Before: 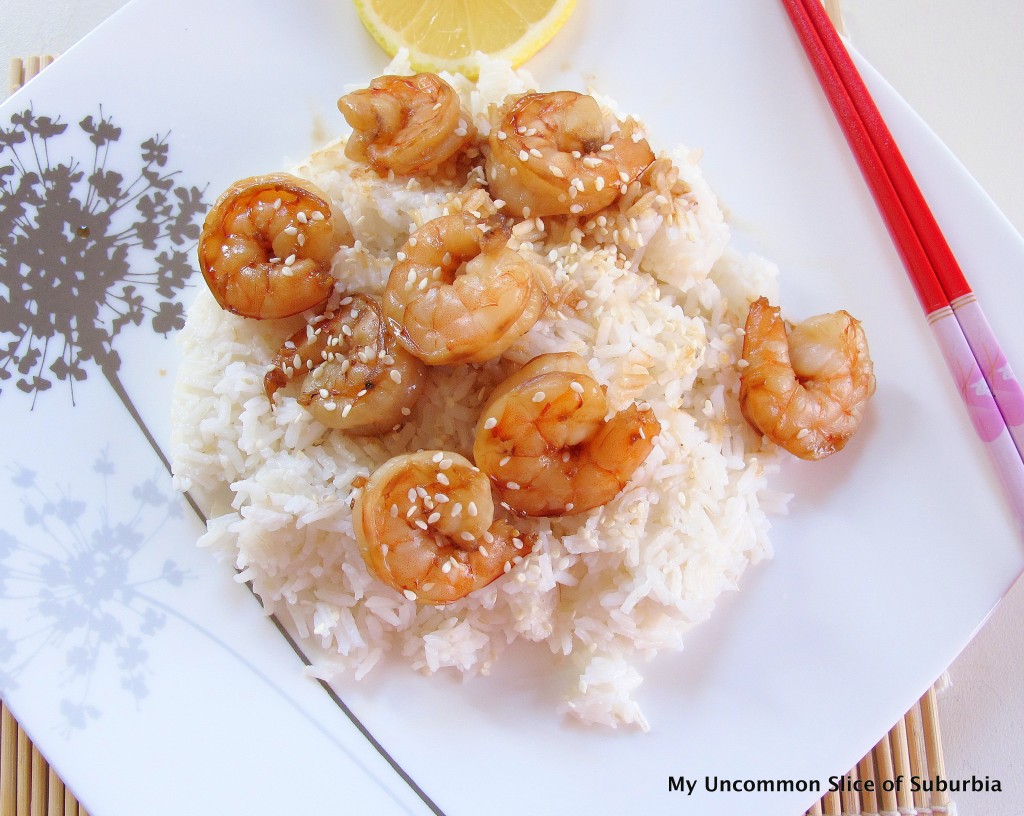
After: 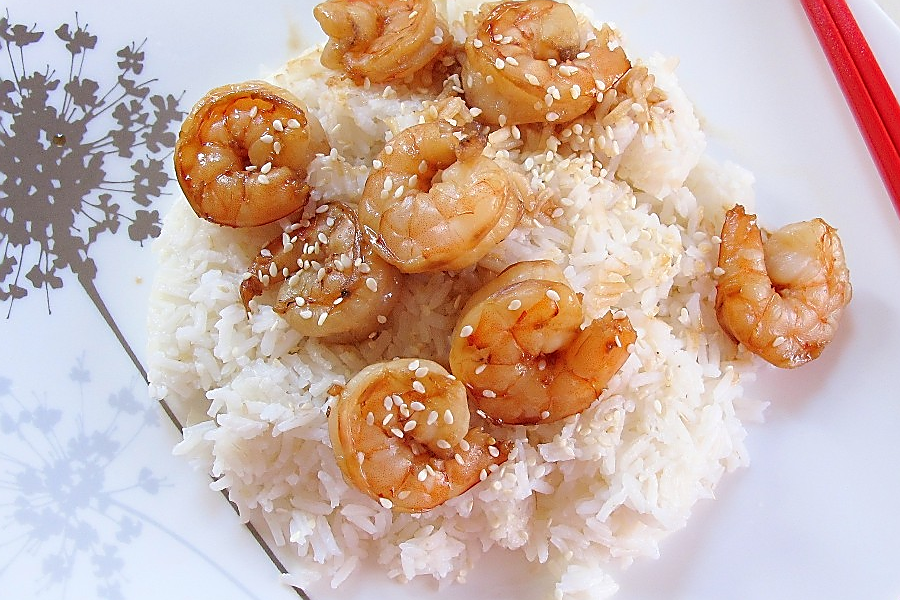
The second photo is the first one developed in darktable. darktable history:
crop and rotate: left 2.425%, top 11.305%, right 9.6%, bottom 15.08%
sharpen: radius 1.4, amount 1.25, threshold 0.7
